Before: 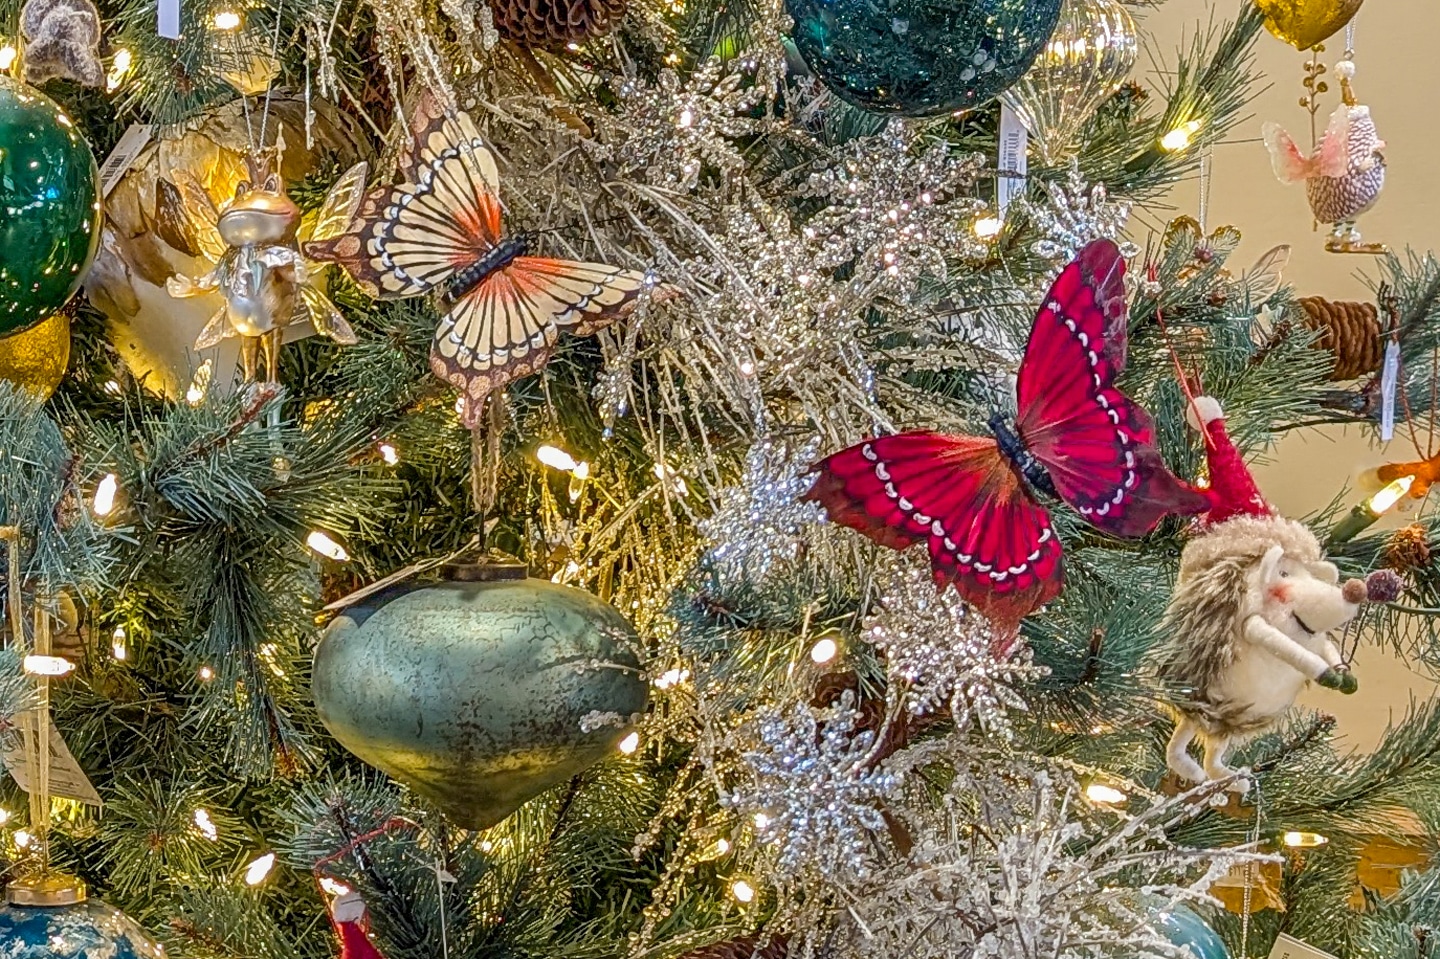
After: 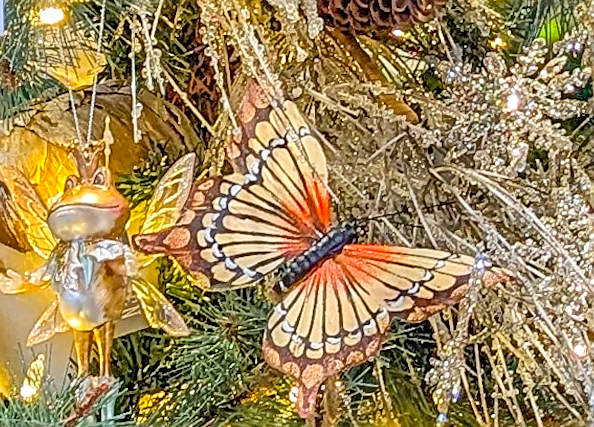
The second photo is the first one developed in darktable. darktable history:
rotate and perspective: rotation -1.42°, crop left 0.016, crop right 0.984, crop top 0.035, crop bottom 0.965
crop and rotate: left 10.817%, top 0.062%, right 47.194%, bottom 53.626%
contrast brightness saturation: contrast 0.07, brightness 0.18, saturation 0.4
sharpen: on, module defaults
